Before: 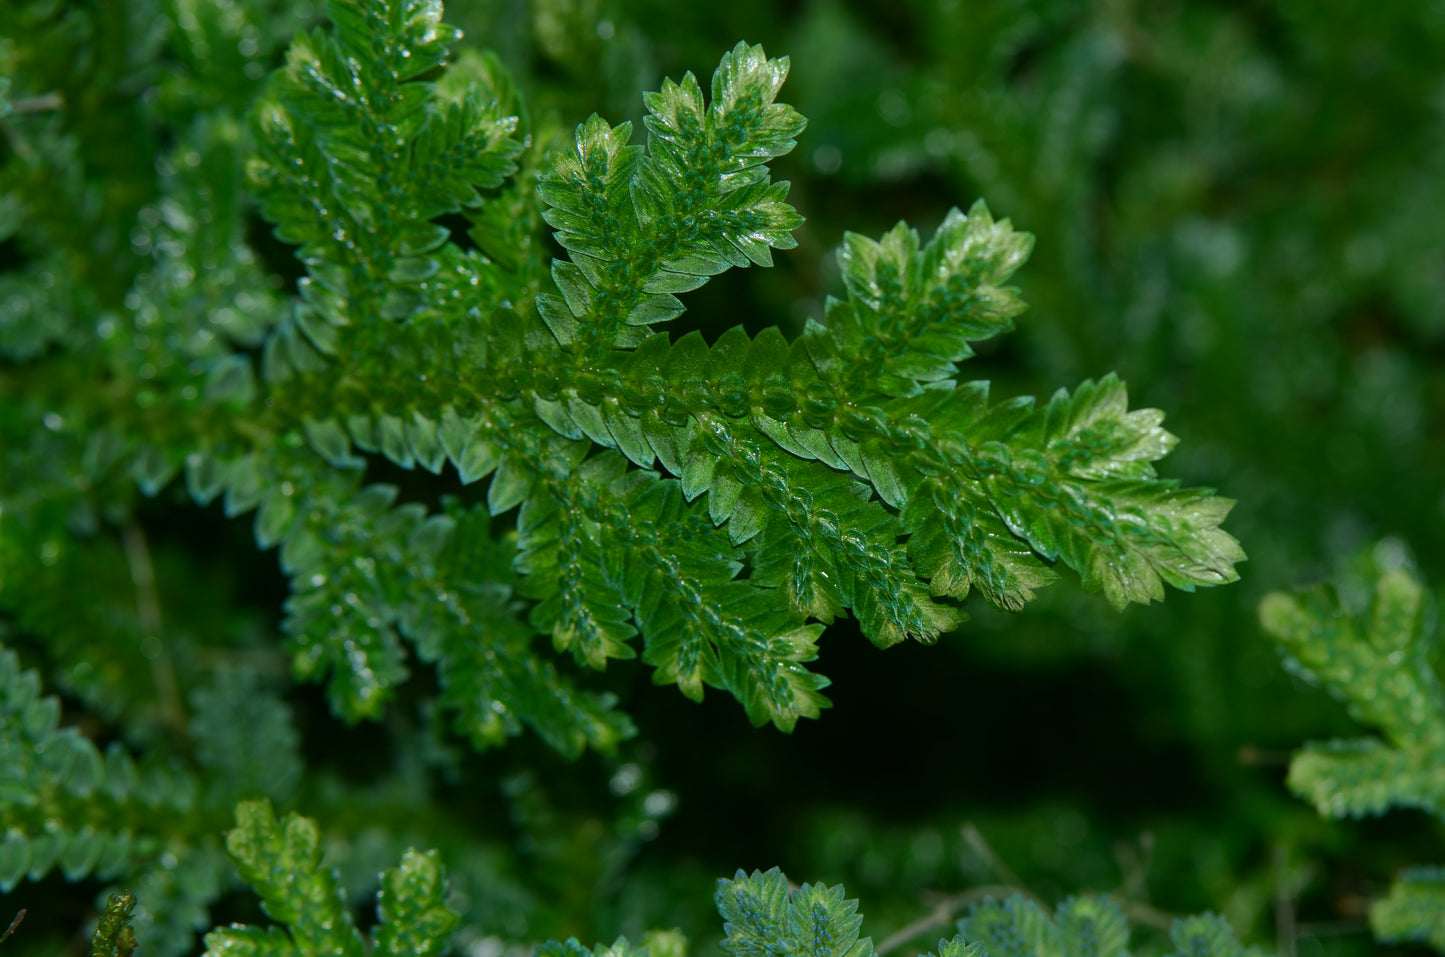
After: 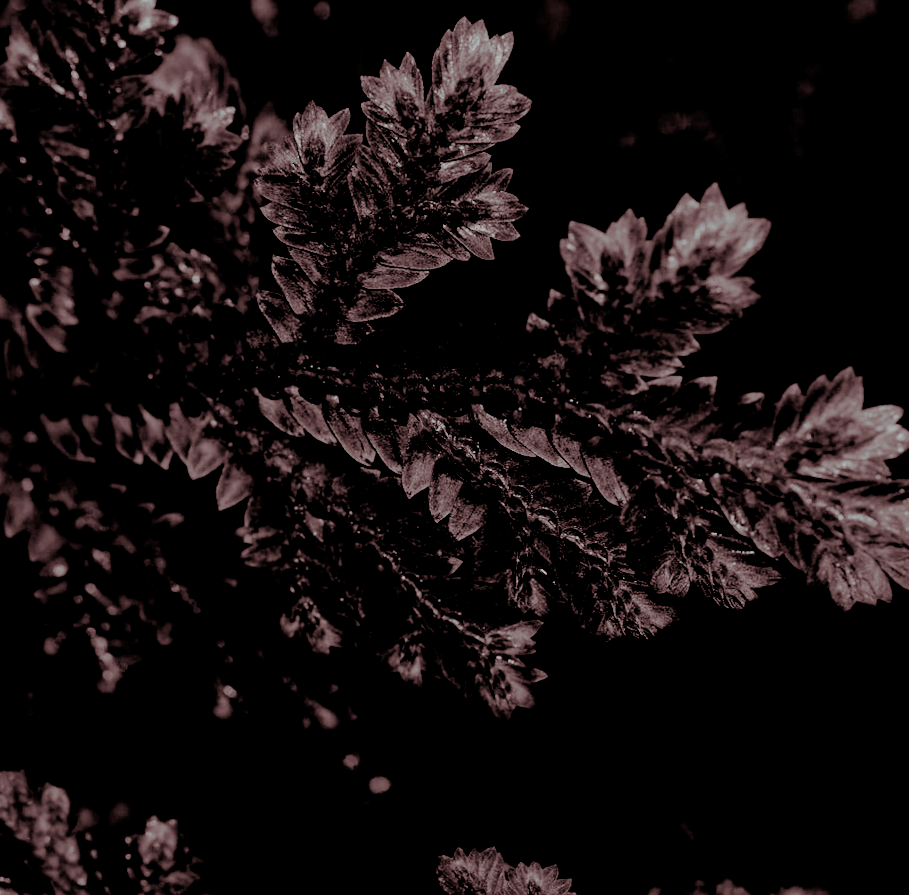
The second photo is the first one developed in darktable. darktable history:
filmic rgb: black relative exposure -7.65 EV, white relative exposure 4.56 EV, hardness 3.61
monochrome: on, module defaults
rotate and perspective: rotation 0.062°, lens shift (vertical) 0.115, lens shift (horizontal) -0.133, crop left 0.047, crop right 0.94, crop top 0.061, crop bottom 0.94
color balance rgb: shadows lift › chroma 1%, shadows lift › hue 240.84°, highlights gain › chroma 2%, highlights gain › hue 73.2°, global offset › luminance -0.5%, perceptual saturation grading › global saturation 20%, perceptual saturation grading › highlights -25%, perceptual saturation grading › shadows 50%, global vibrance 25.26%
exposure: black level correction 0.1, exposure -0.092 EV, compensate highlight preservation false
crop and rotate: left 14.385%, right 18.948%
split-toning: highlights › hue 298.8°, highlights › saturation 0.73, compress 41.76%
tone equalizer: -8 EV 0.25 EV, -7 EV 0.417 EV, -6 EV 0.417 EV, -5 EV 0.25 EV, -3 EV -0.25 EV, -2 EV -0.417 EV, -1 EV -0.417 EV, +0 EV -0.25 EV, edges refinement/feathering 500, mask exposure compensation -1.57 EV, preserve details guided filter
